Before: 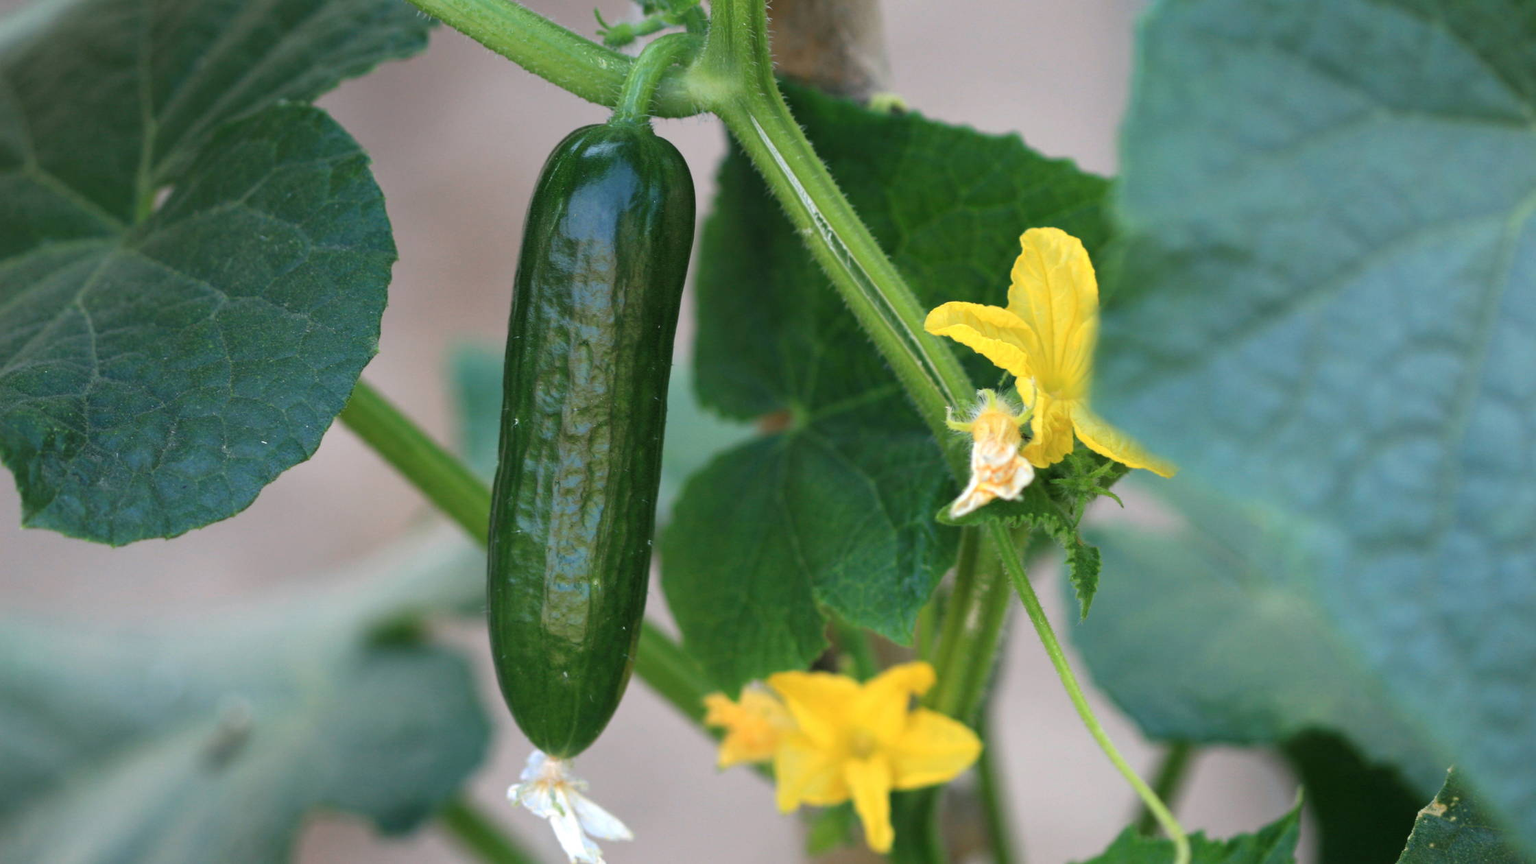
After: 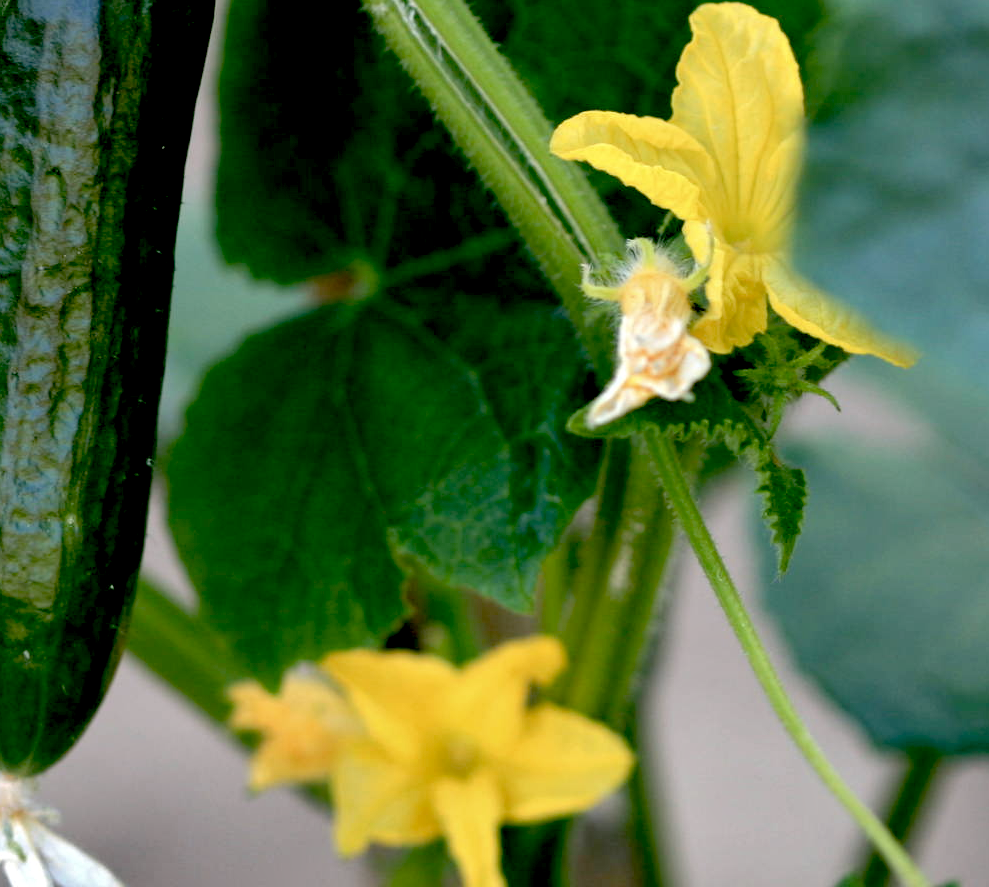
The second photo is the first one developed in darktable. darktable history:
crop: left 35.629%, top 26.154%, right 20.197%, bottom 3.444%
tone equalizer: edges refinement/feathering 500, mask exposure compensation -1.57 EV, preserve details no
exposure: black level correction 0.047, exposure 0.013 EV, compensate highlight preservation false
shadows and highlights: shadows 21, highlights -81.71, soften with gaussian
color correction: highlights b* 0.055, saturation 0.799
